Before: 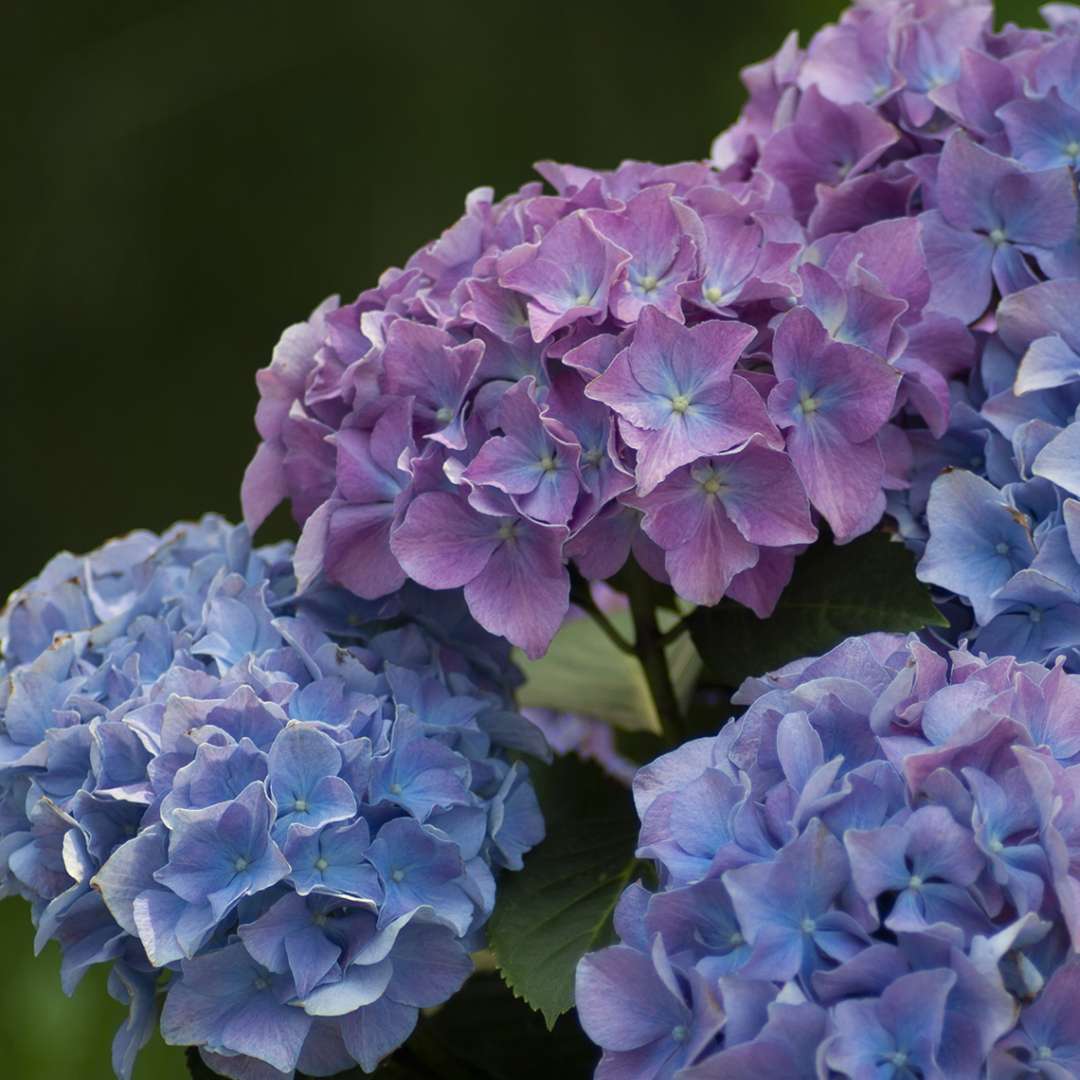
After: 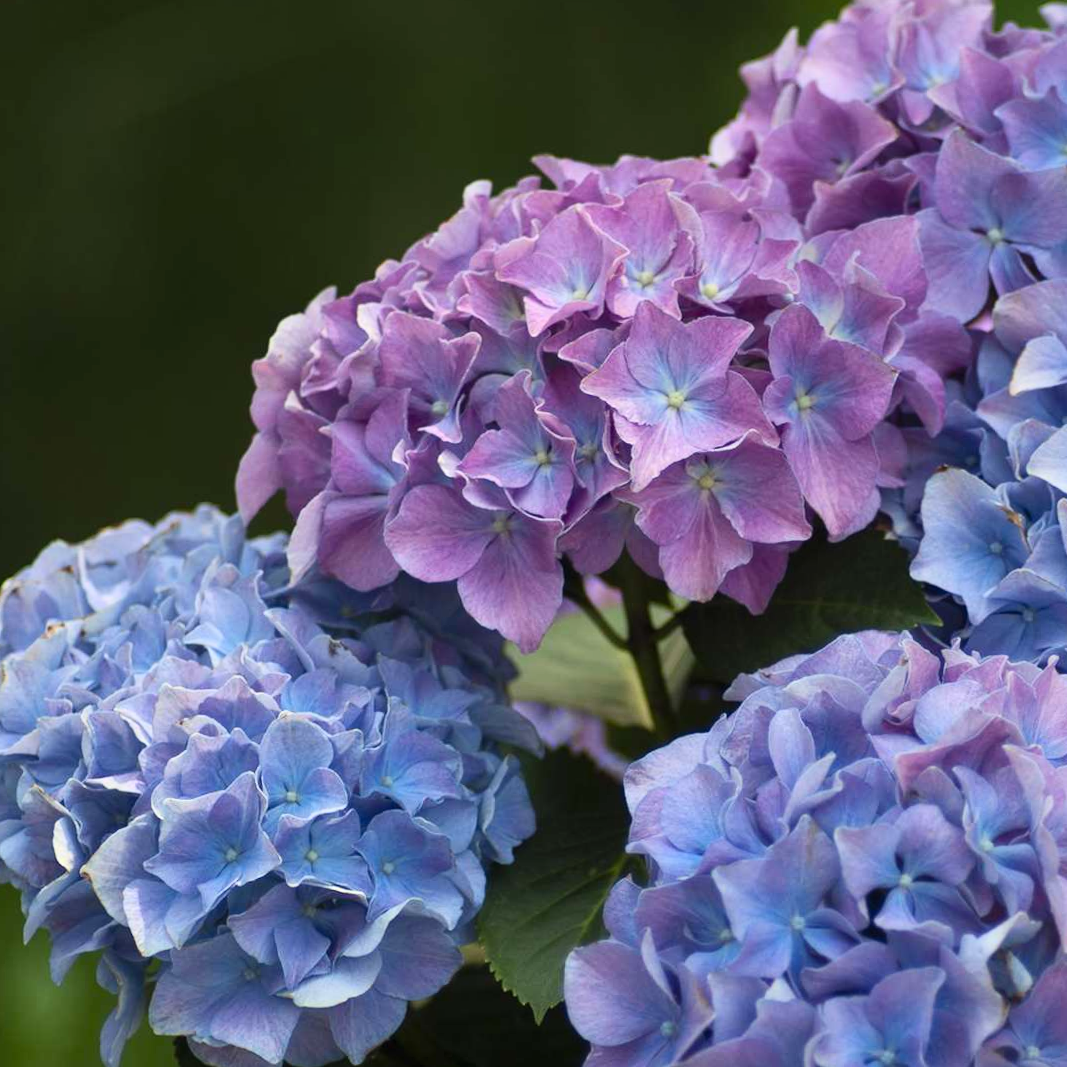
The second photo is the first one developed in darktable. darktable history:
crop and rotate: angle -0.652°
contrast brightness saturation: contrast 0.2, brightness 0.144, saturation 0.15
